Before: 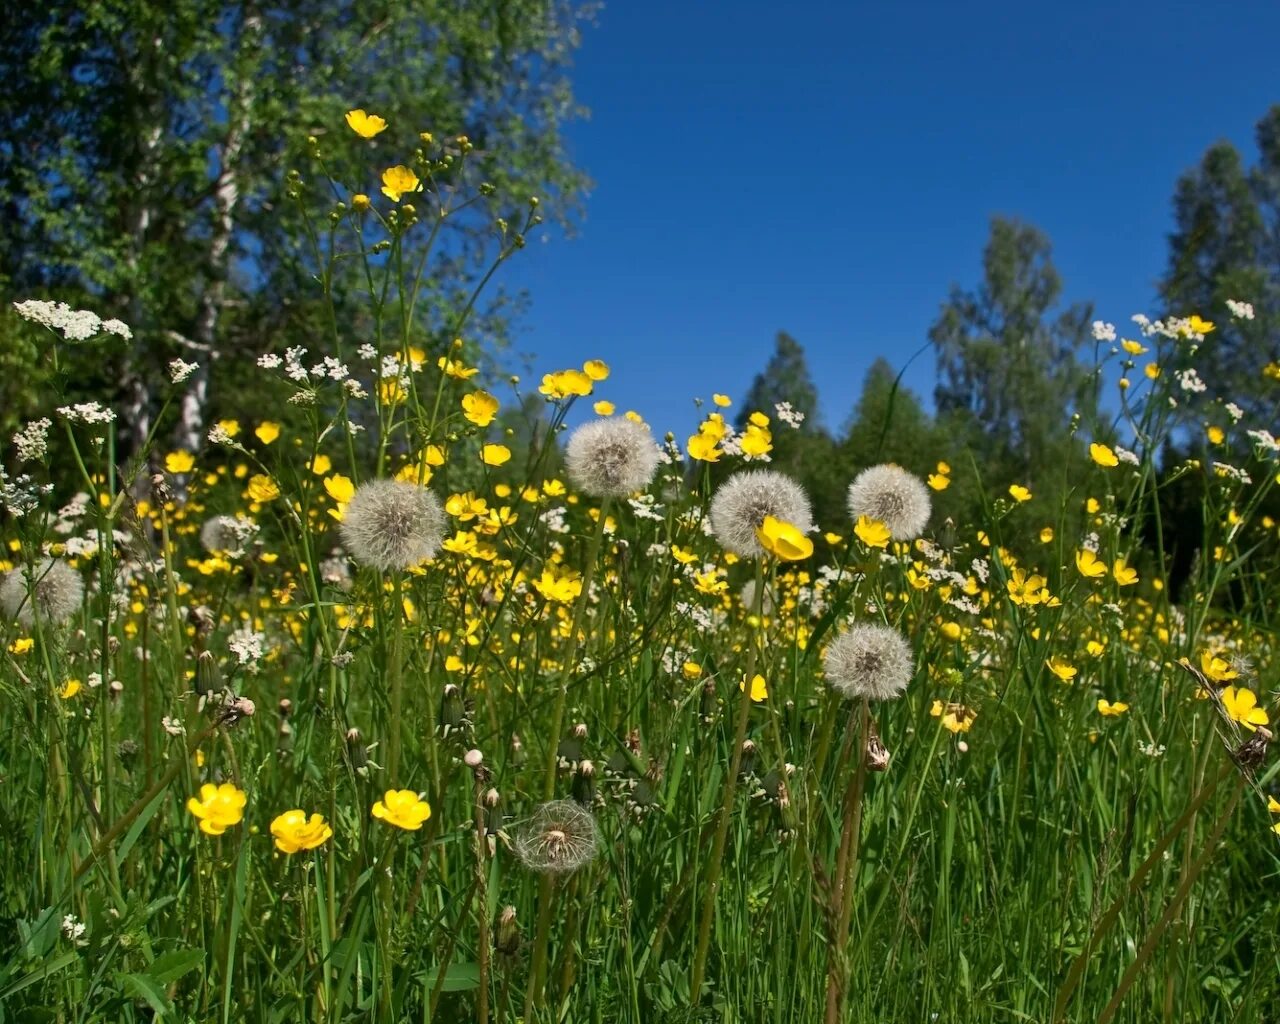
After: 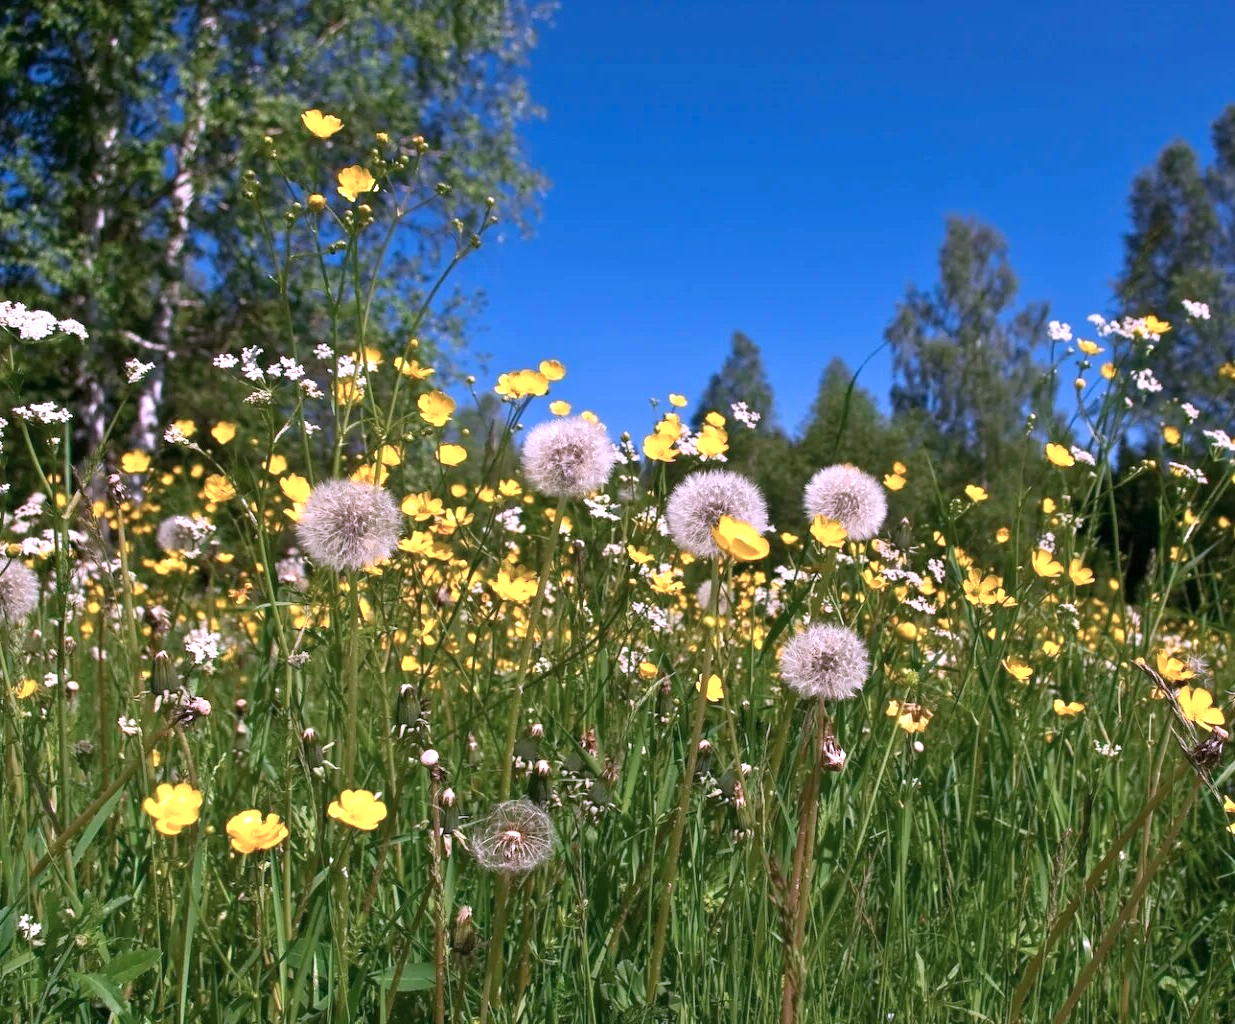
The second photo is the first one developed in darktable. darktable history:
crop and rotate: left 3.485%
color correction: highlights a* 15.05, highlights b* -24.36
exposure: exposure 0.604 EV, compensate highlight preservation false
